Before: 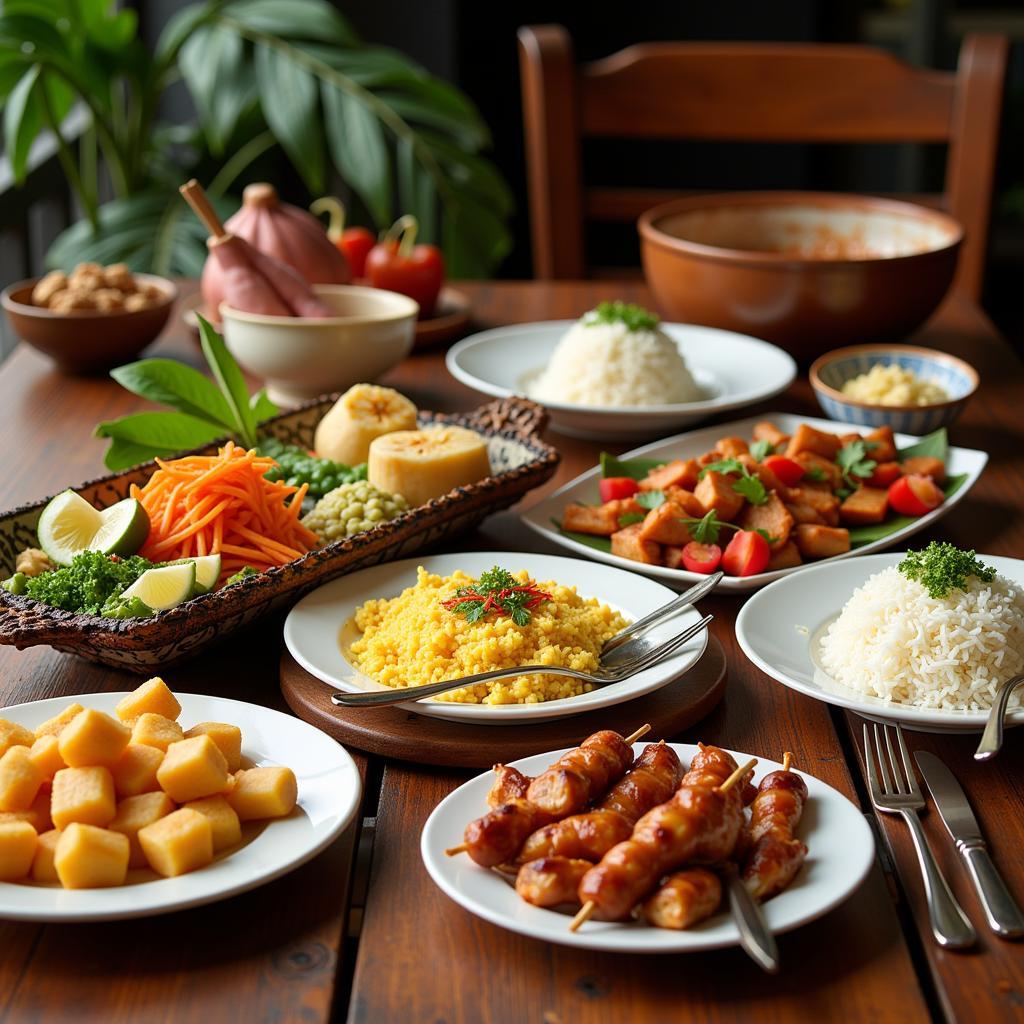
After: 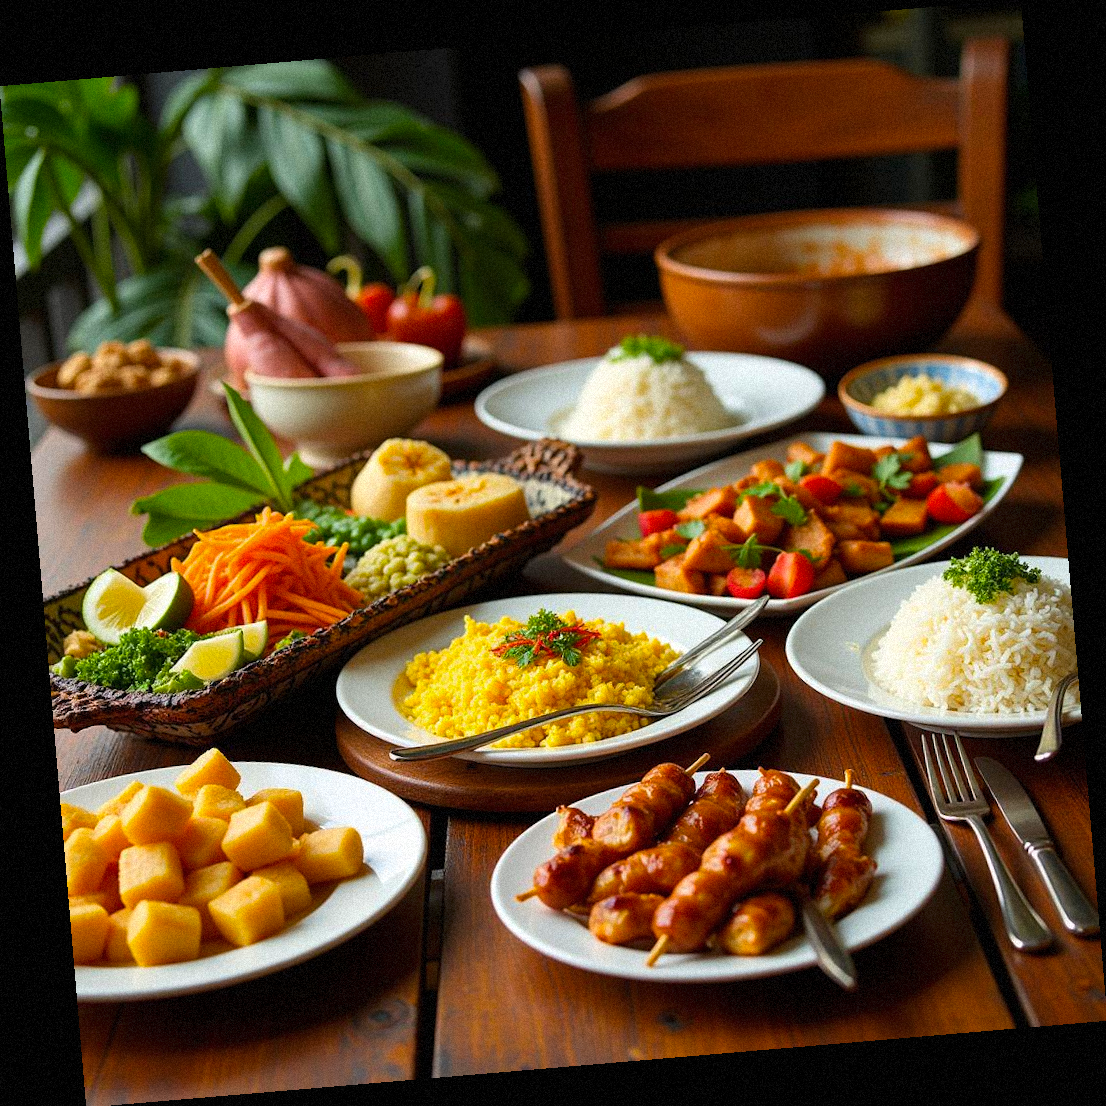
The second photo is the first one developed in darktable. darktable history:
rotate and perspective: rotation -4.86°, automatic cropping off
color balance rgb: perceptual saturation grading › global saturation 20%, global vibrance 20%
grain: mid-tones bias 0%
